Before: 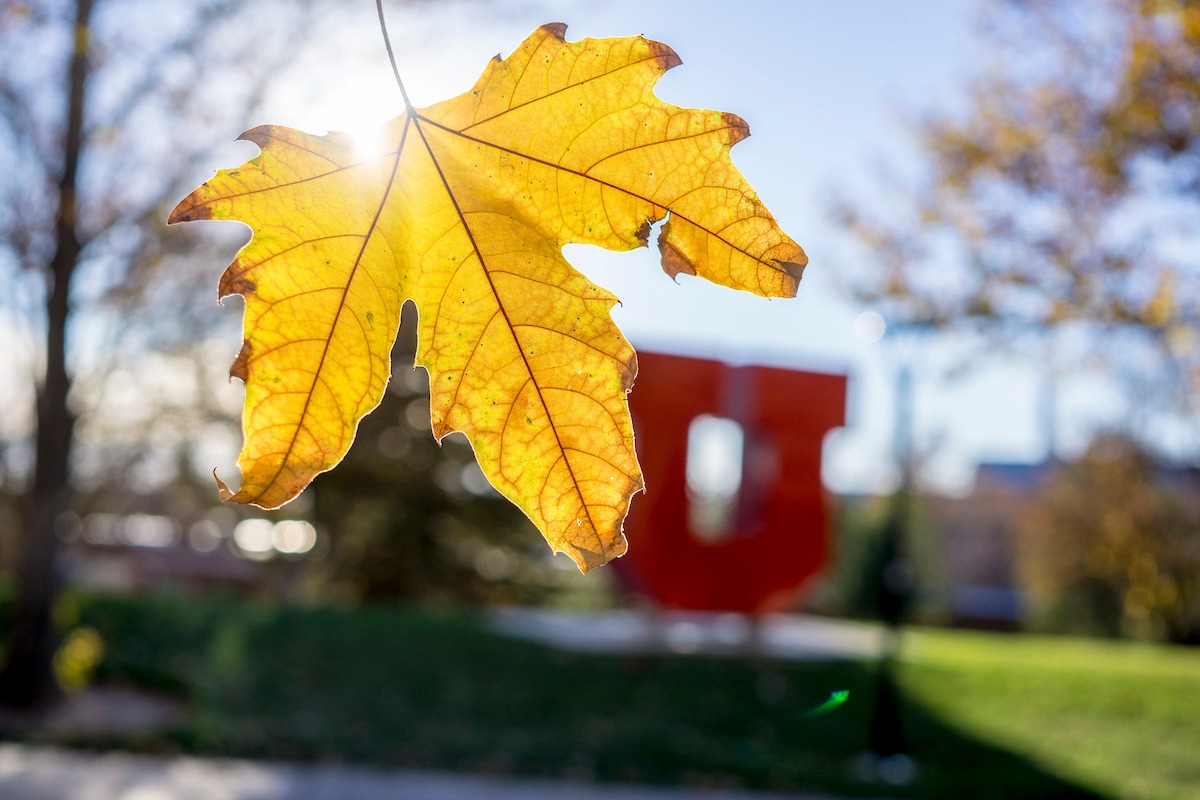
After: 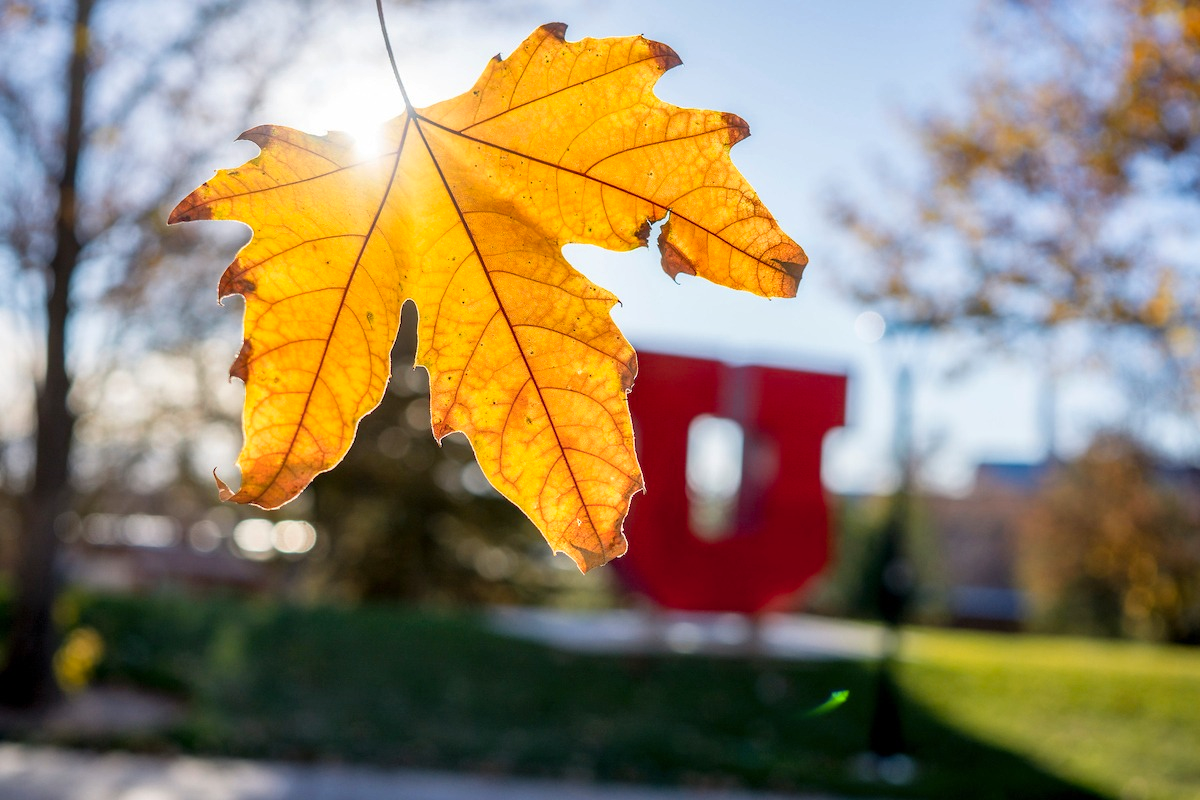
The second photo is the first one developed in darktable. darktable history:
color zones: curves: ch1 [(0.239, 0.552) (0.75, 0.5)]; ch2 [(0.25, 0.462) (0.749, 0.457)]
shadows and highlights: shadows 32.11, highlights -32.95, highlights color adjustment 39.7%, soften with gaussian
